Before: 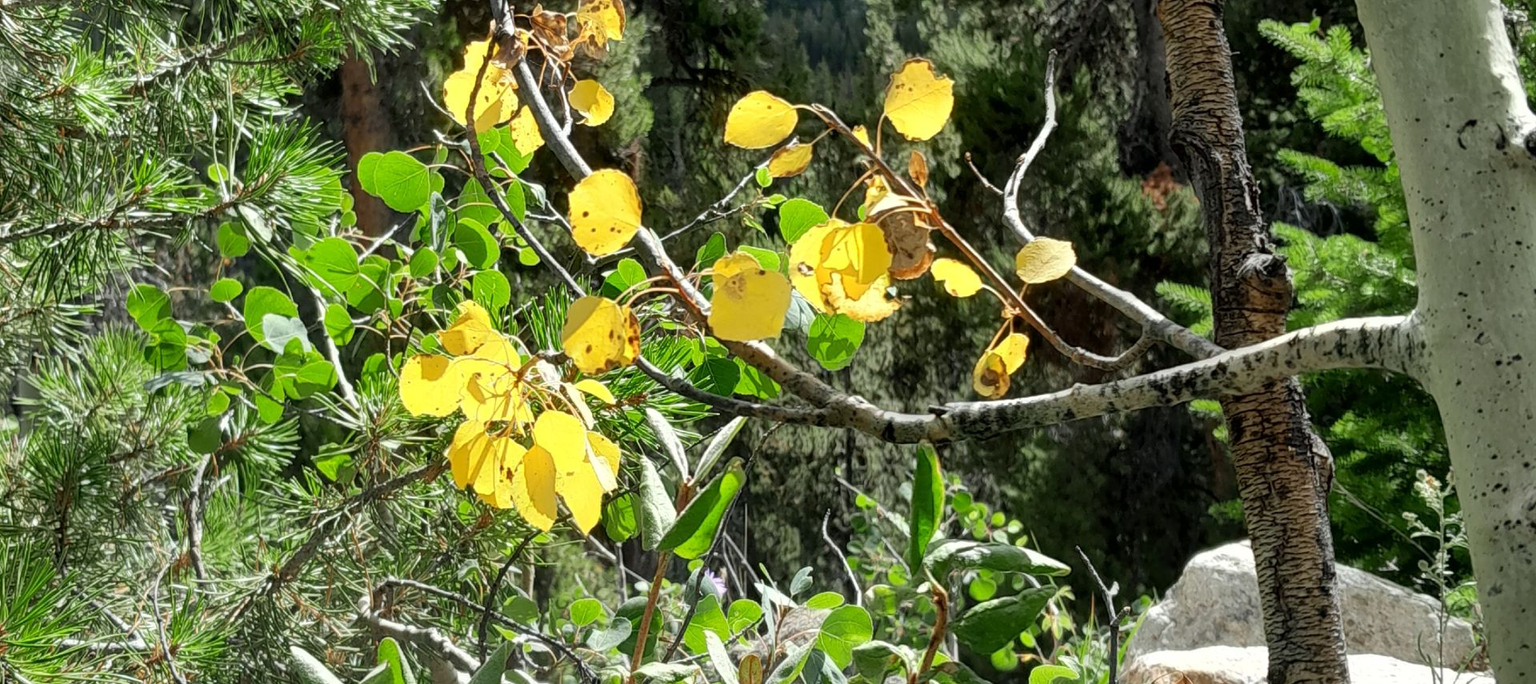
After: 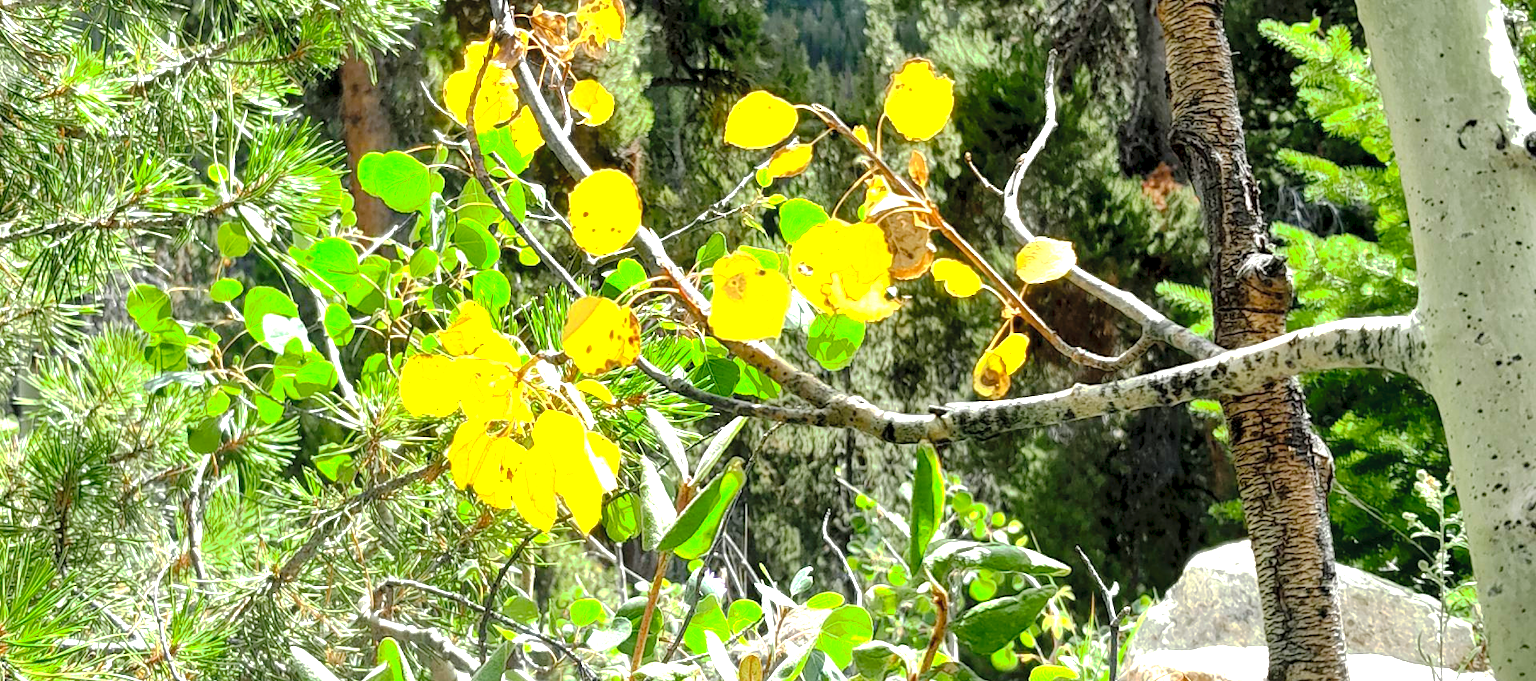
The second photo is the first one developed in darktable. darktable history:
crop: top 0.05%, bottom 0.098%
color balance rgb: linear chroma grading › global chroma 6.48%, perceptual saturation grading › global saturation 12.96%, global vibrance 6.02%
exposure: black level correction 0.001, exposure 1.3 EV, compensate highlight preservation false
tone curve: curves: ch0 [(0, 0) (0.003, 0.048) (0.011, 0.055) (0.025, 0.065) (0.044, 0.089) (0.069, 0.111) (0.1, 0.132) (0.136, 0.163) (0.177, 0.21) (0.224, 0.259) (0.277, 0.323) (0.335, 0.385) (0.399, 0.442) (0.468, 0.508) (0.543, 0.578) (0.623, 0.648) (0.709, 0.716) (0.801, 0.781) (0.898, 0.845) (1, 1)], preserve colors none
